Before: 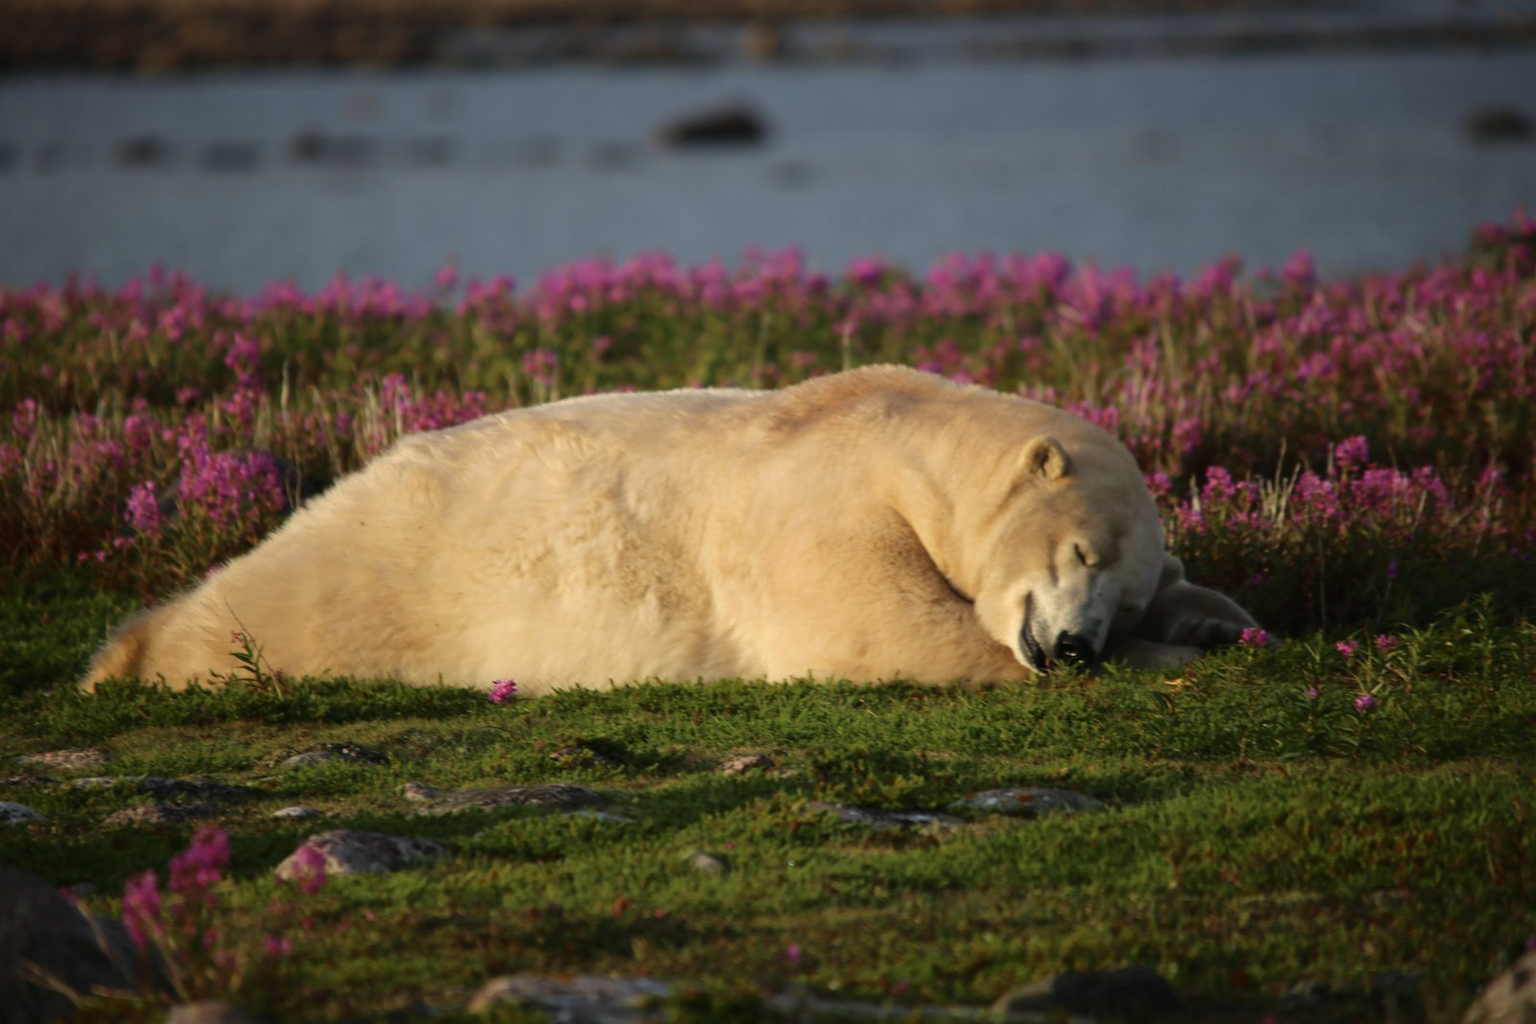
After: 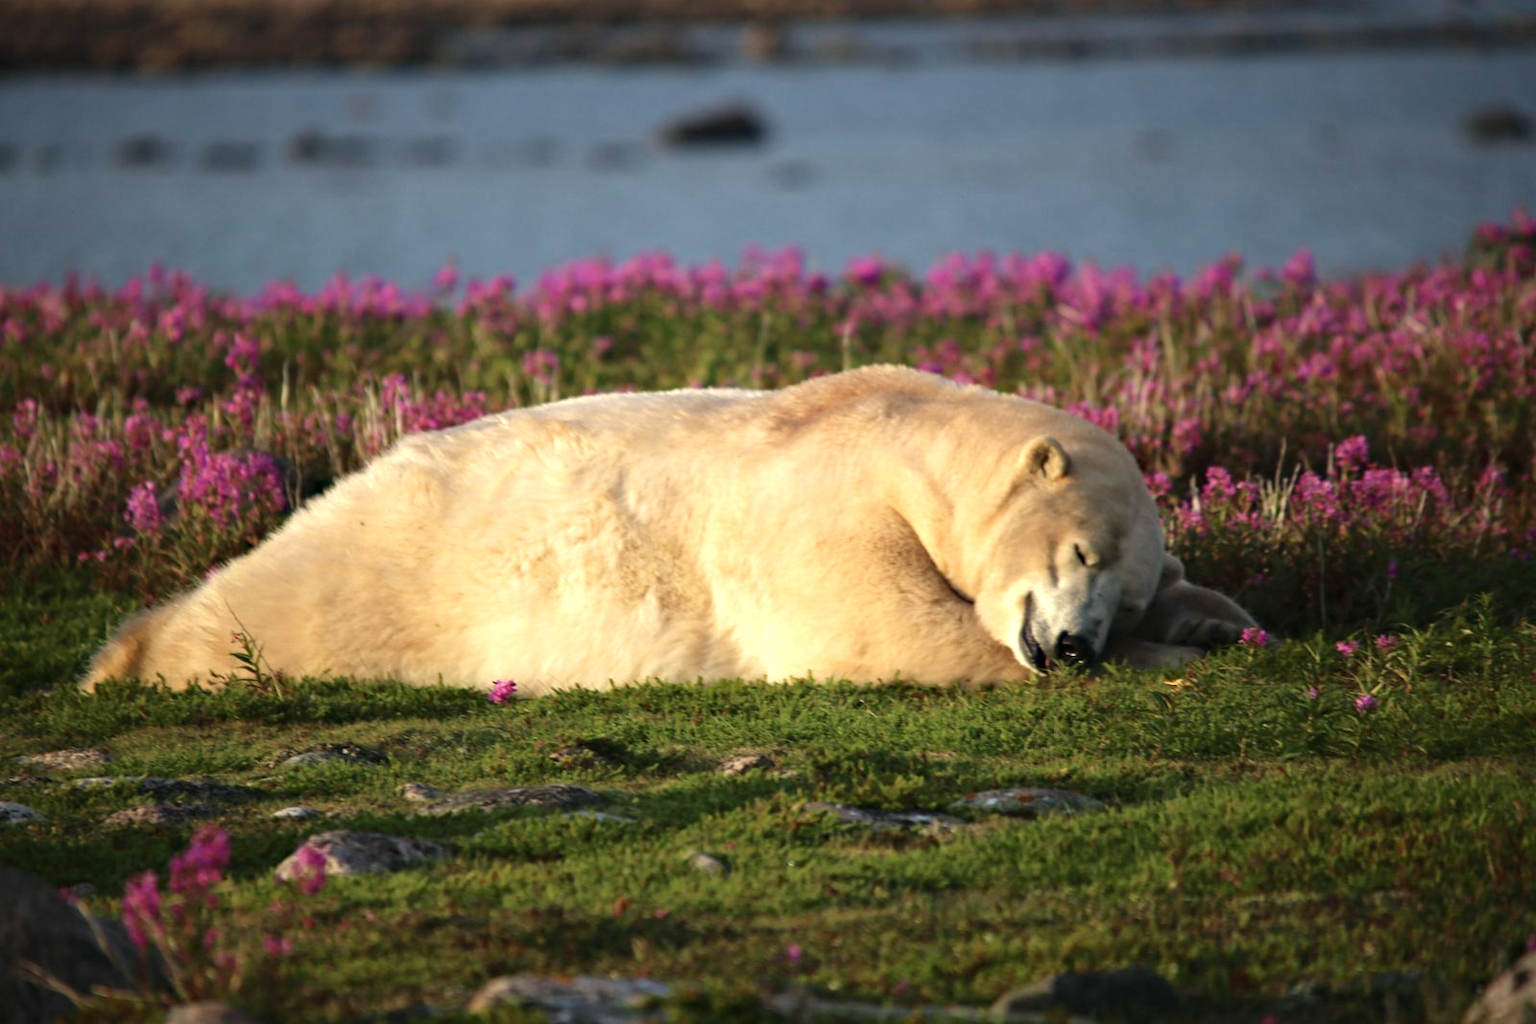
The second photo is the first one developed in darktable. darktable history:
tone equalizer: -8 EV -0.55 EV
haze removal: compatibility mode true, adaptive false
color zones: curves: ch0 [(0, 0.5) (0.143, 0.52) (0.286, 0.5) (0.429, 0.5) (0.571, 0.5) (0.714, 0.5) (0.857, 0.5) (1, 0.5)]; ch1 [(0, 0.489) (0.155, 0.45) (0.286, 0.466) (0.429, 0.5) (0.571, 0.5) (0.714, 0.5) (0.857, 0.5) (1, 0.489)]
exposure: black level correction 0, exposure 0.7 EV, compensate exposure bias true, compensate highlight preservation false
